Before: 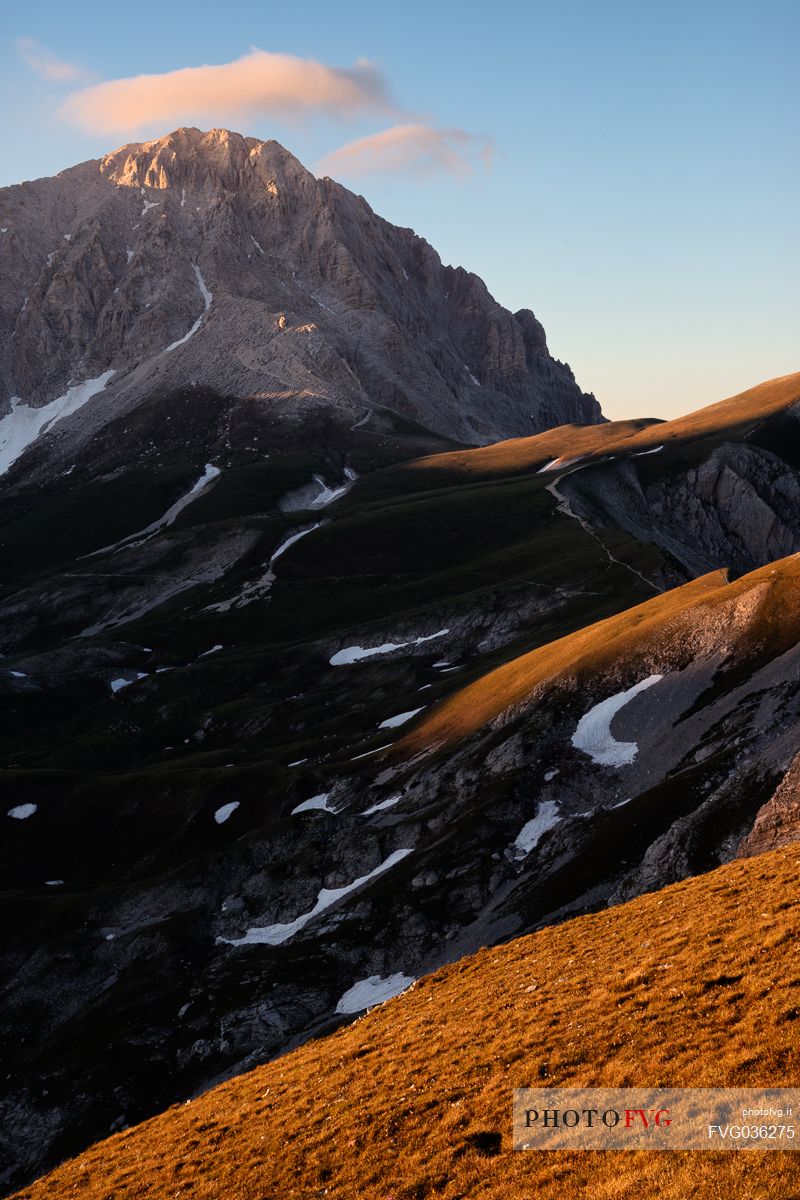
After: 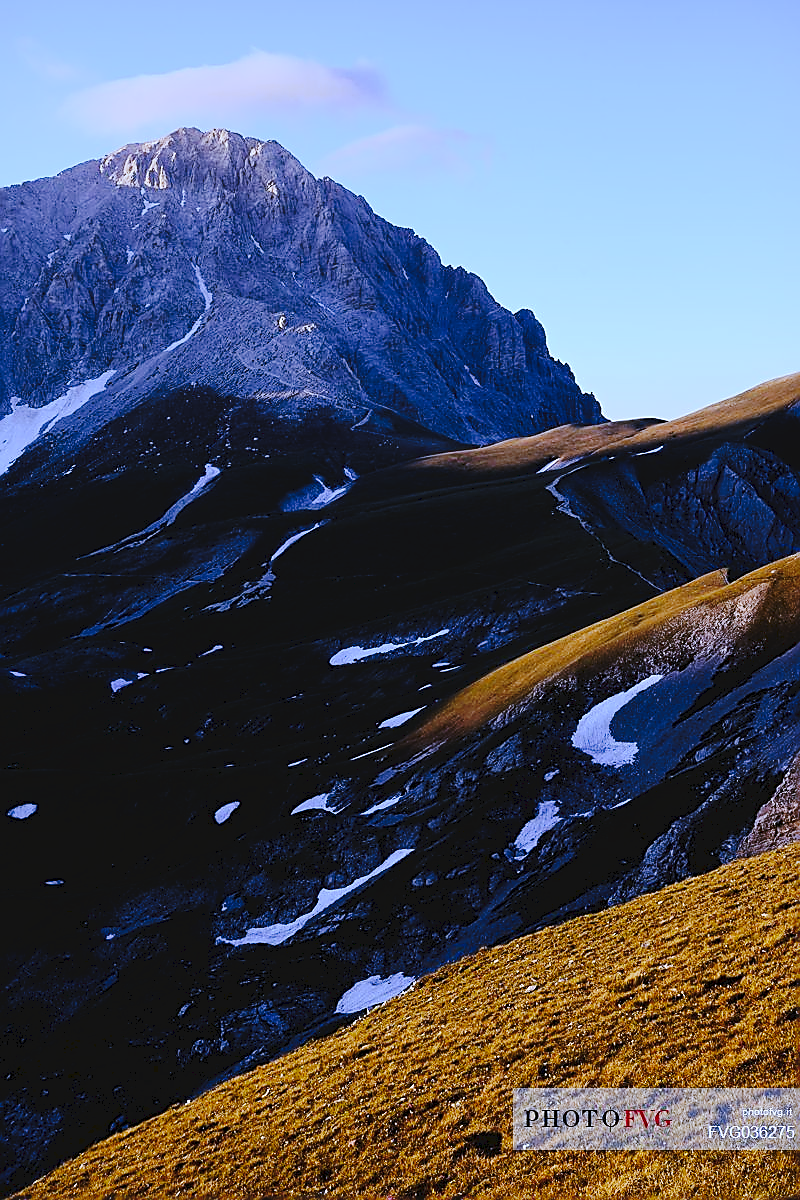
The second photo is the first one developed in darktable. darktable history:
tone curve: curves: ch0 [(0, 0) (0.003, 0.054) (0.011, 0.057) (0.025, 0.056) (0.044, 0.062) (0.069, 0.071) (0.1, 0.088) (0.136, 0.111) (0.177, 0.146) (0.224, 0.19) (0.277, 0.261) (0.335, 0.363) (0.399, 0.458) (0.468, 0.562) (0.543, 0.653) (0.623, 0.725) (0.709, 0.801) (0.801, 0.853) (0.898, 0.915) (1, 1)], preserve colors none
sharpen: radius 1.4, amount 1.25, threshold 0.7
tone equalizer: -7 EV 0.13 EV, smoothing diameter 25%, edges refinement/feathering 10, preserve details guided filter
white balance: red 0.766, blue 1.537
